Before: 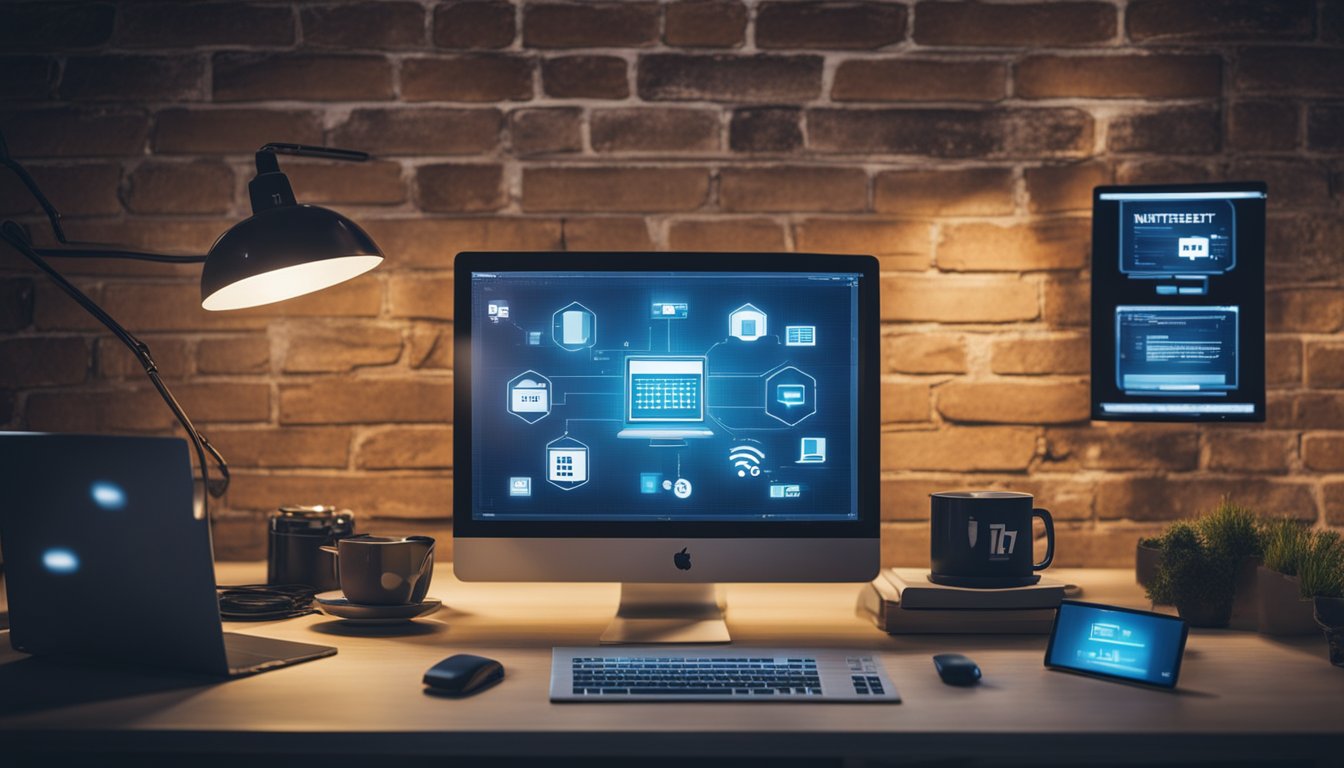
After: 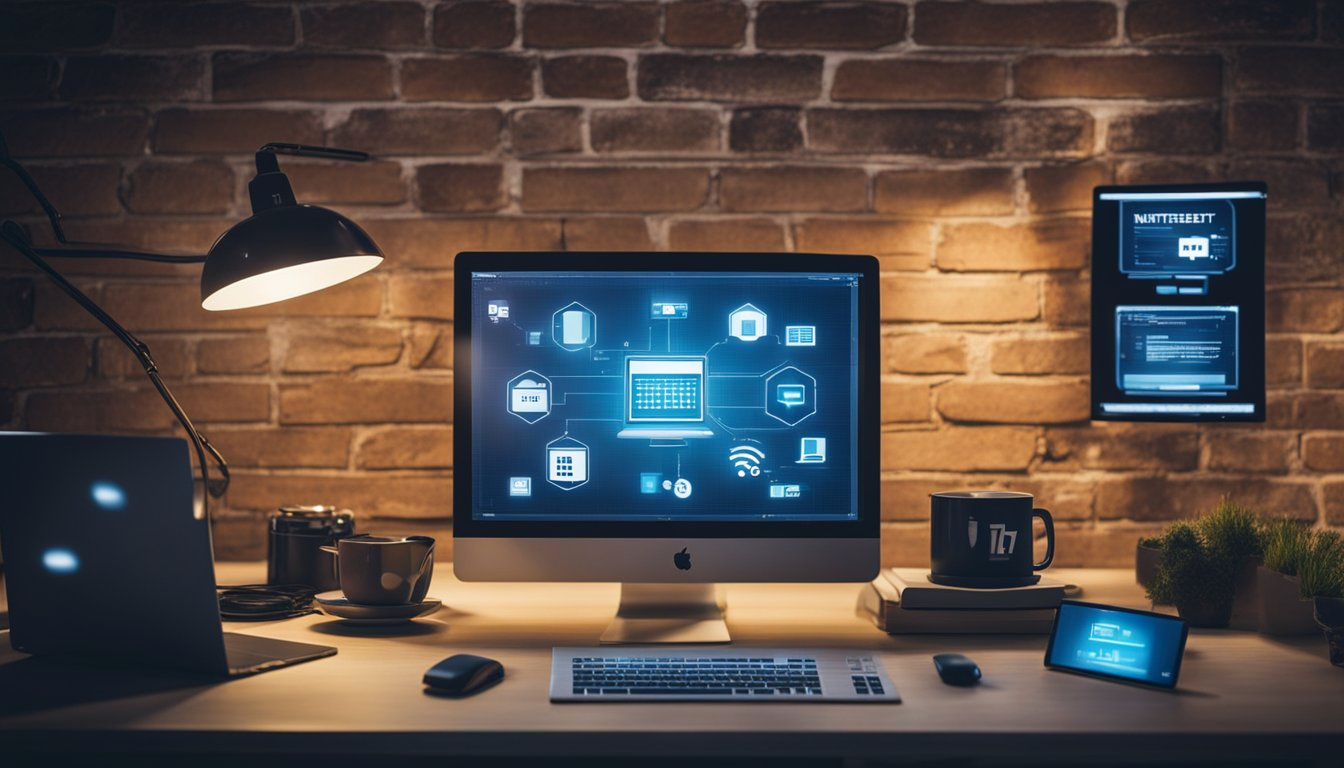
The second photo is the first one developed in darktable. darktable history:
contrast brightness saturation: contrast 0.078, saturation 0.025
